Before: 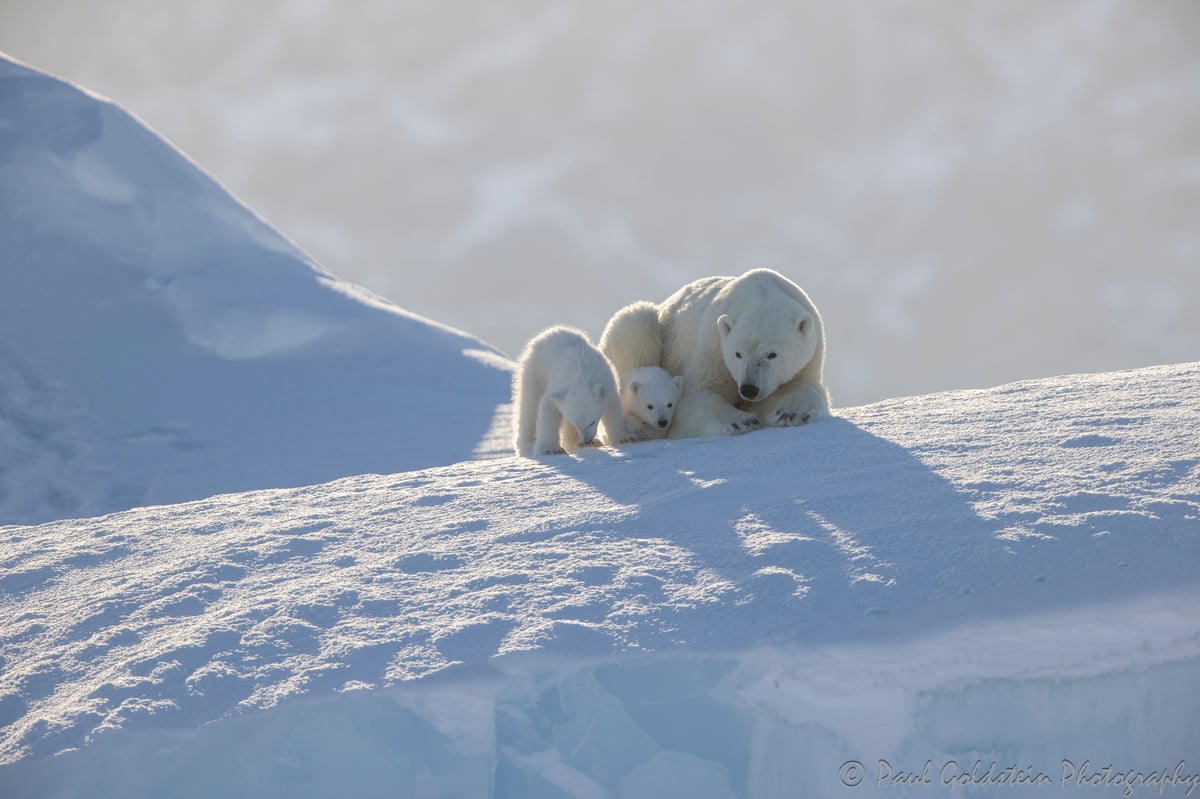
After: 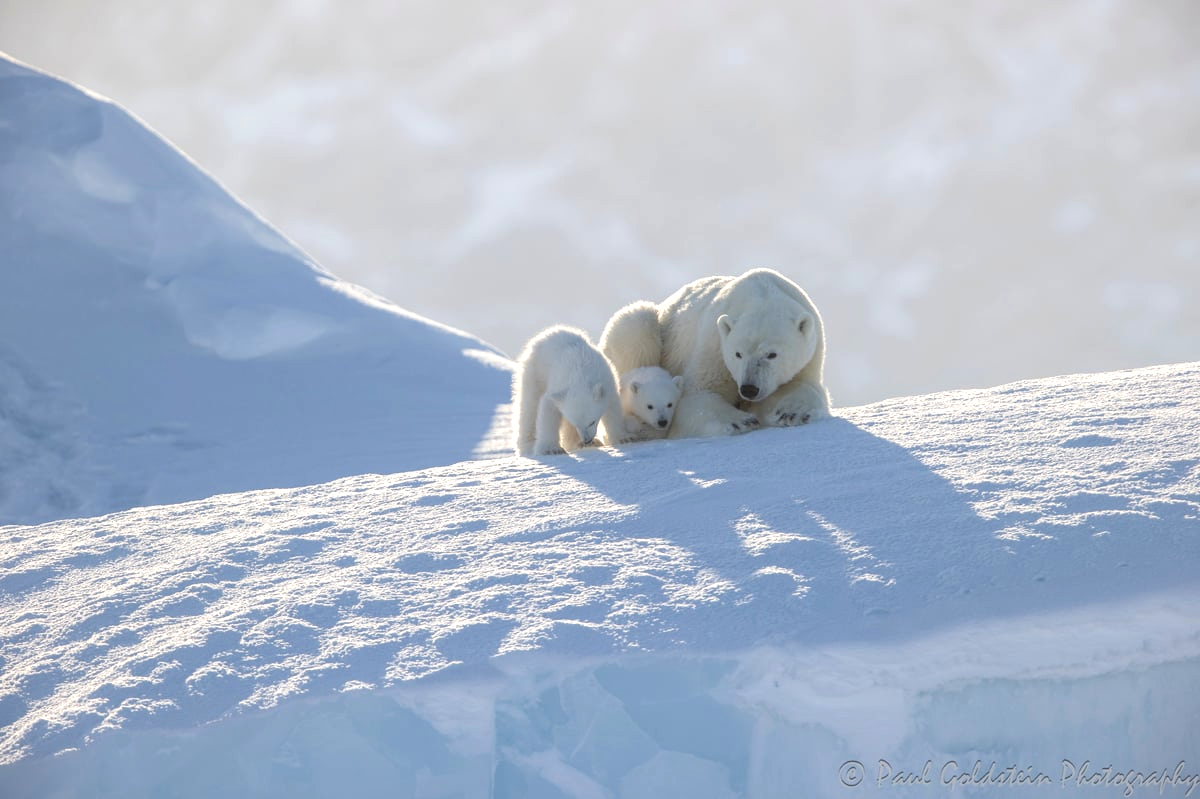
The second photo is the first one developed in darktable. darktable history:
tone equalizer: -8 EV -0.421 EV, -7 EV -0.38 EV, -6 EV -0.299 EV, -5 EV -0.225 EV, -3 EV 0.24 EV, -2 EV 0.347 EV, -1 EV 0.407 EV, +0 EV 0.412 EV
